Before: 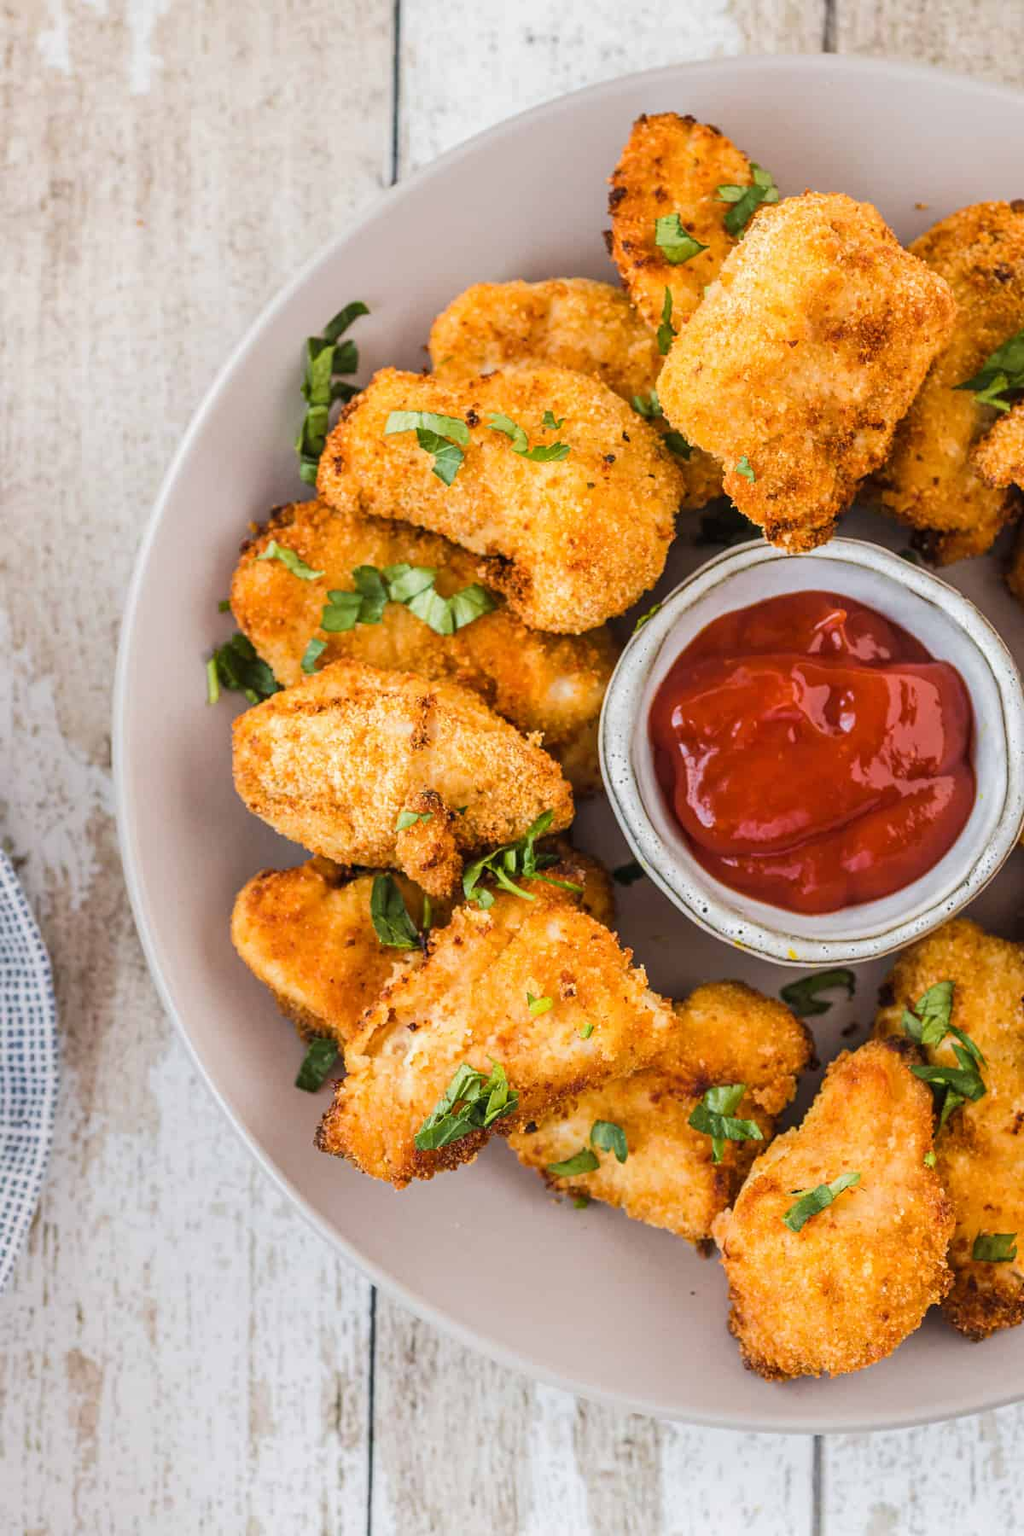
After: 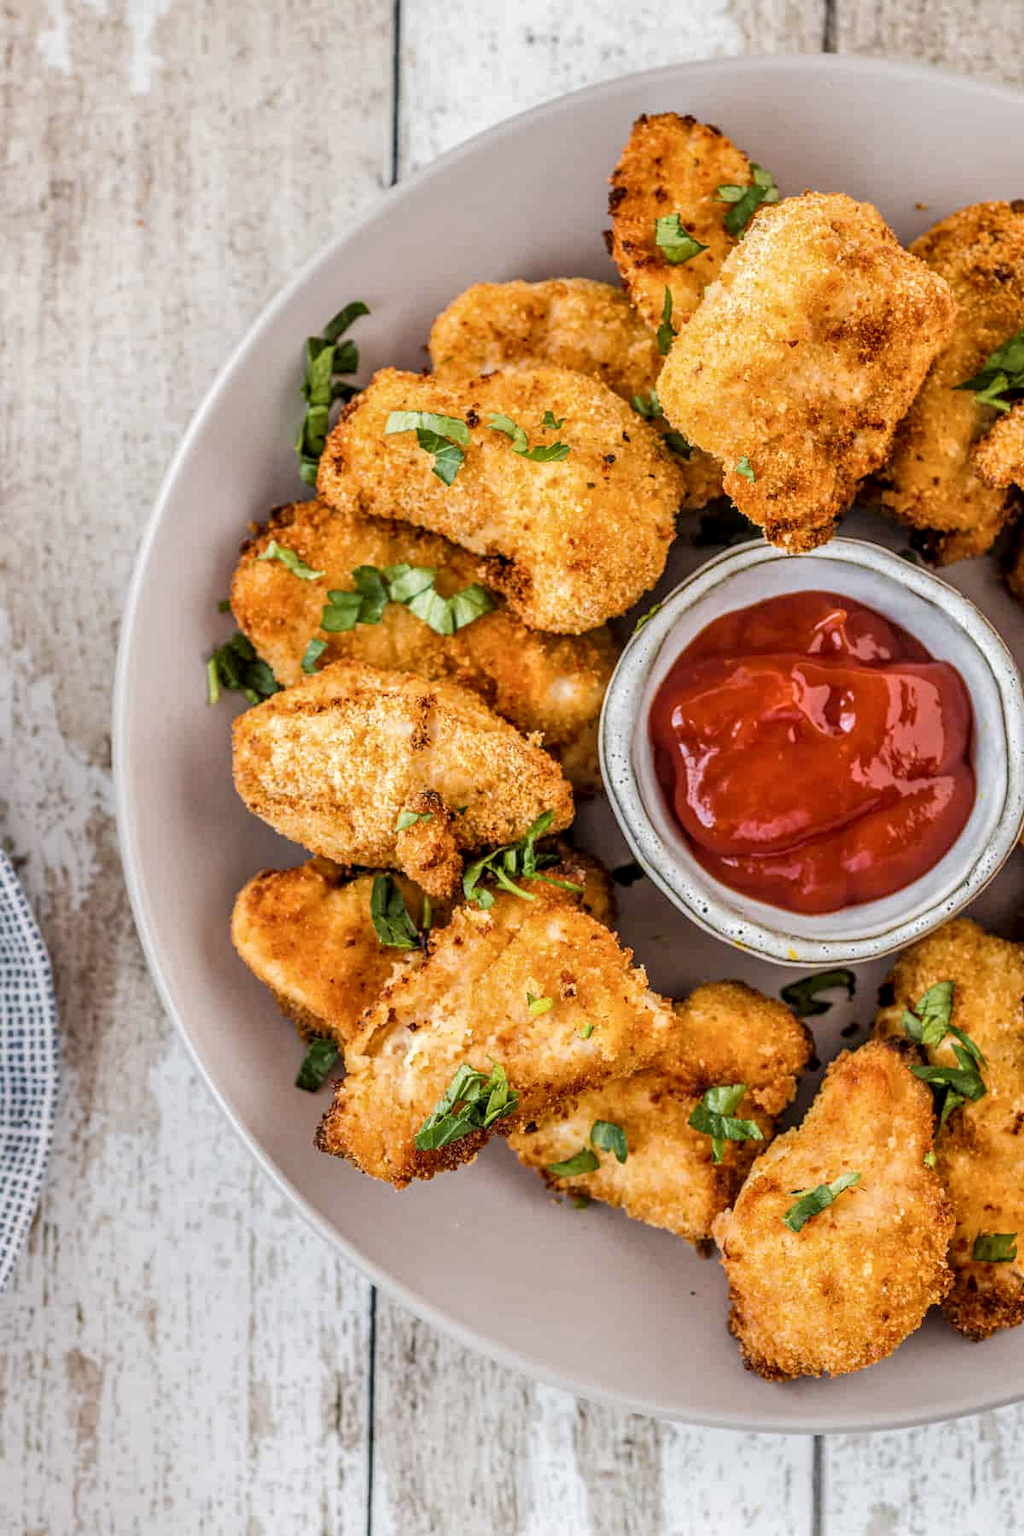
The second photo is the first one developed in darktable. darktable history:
local contrast: highlights 20%, detail 150%
tone equalizer: -8 EV 0.001 EV, -7 EV -0.004 EV, -6 EV 0.009 EV, -5 EV 0.032 EV, -4 EV 0.276 EV, -3 EV 0.644 EV, -2 EV 0.584 EV, -1 EV 0.187 EV, +0 EV 0.024 EV
contrast brightness saturation: contrast -0.08, brightness -0.04, saturation -0.11
